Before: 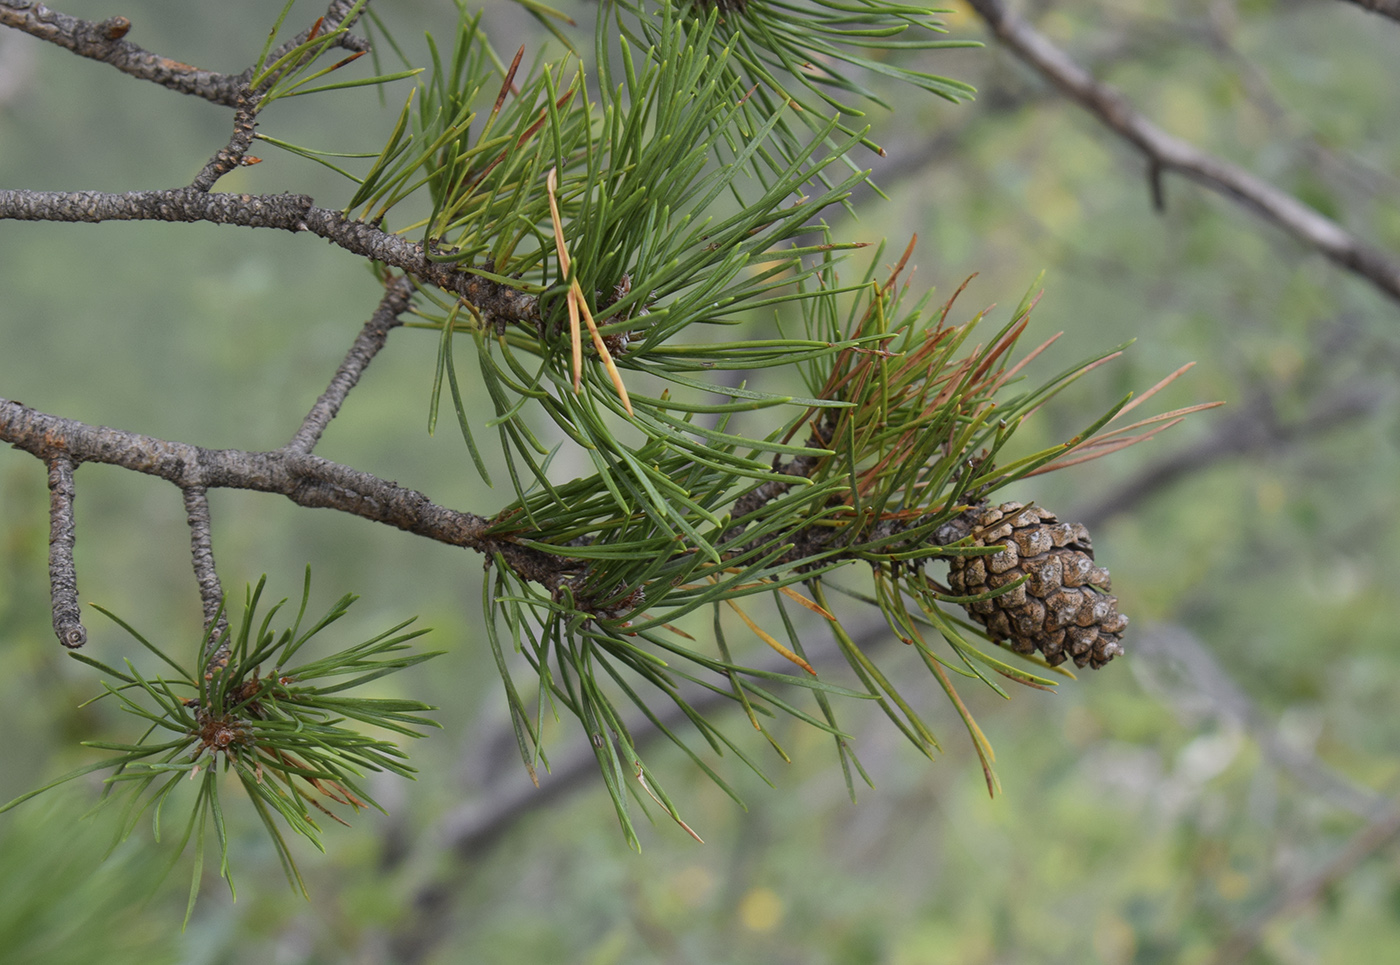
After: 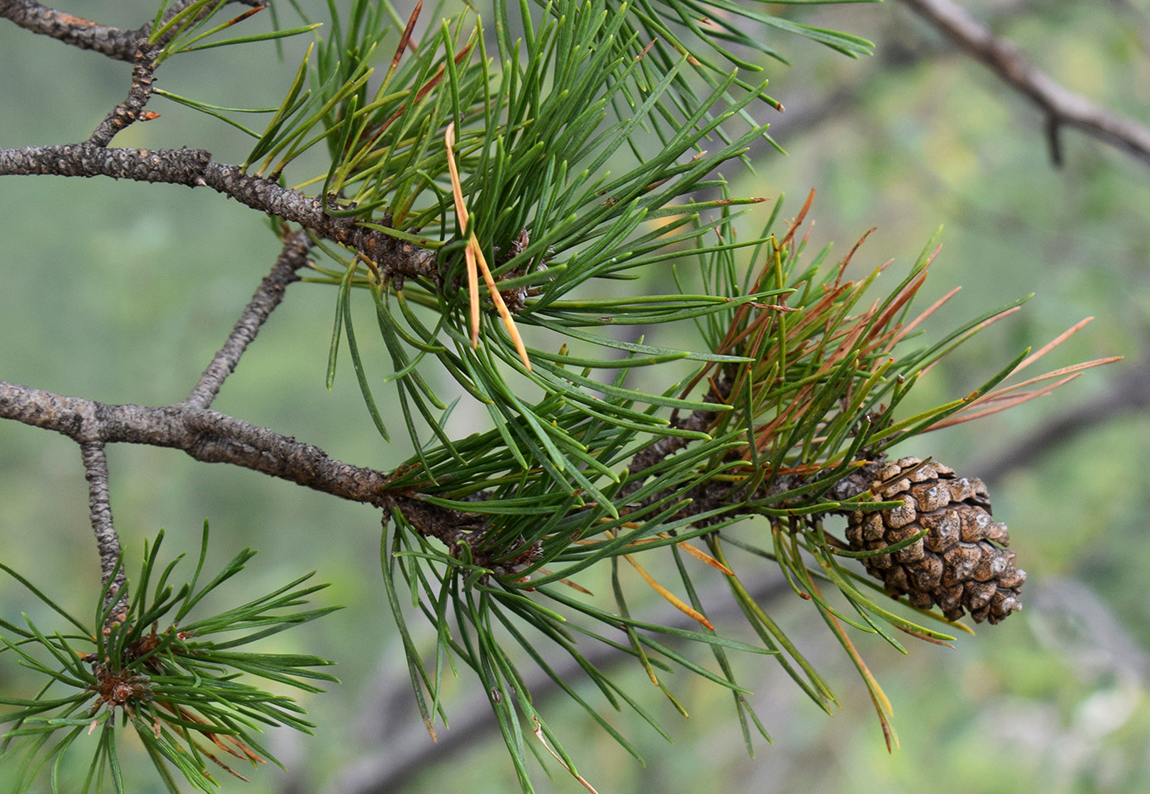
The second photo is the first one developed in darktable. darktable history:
crop and rotate: left 7.286%, top 4.706%, right 10.509%, bottom 12.936%
tone equalizer: -8 EV -0.399 EV, -7 EV -0.408 EV, -6 EV -0.357 EV, -5 EV -0.228 EV, -3 EV 0.241 EV, -2 EV 0.333 EV, -1 EV 0.412 EV, +0 EV 0.409 EV, edges refinement/feathering 500, mask exposure compensation -1.57 EV, preserve details no
